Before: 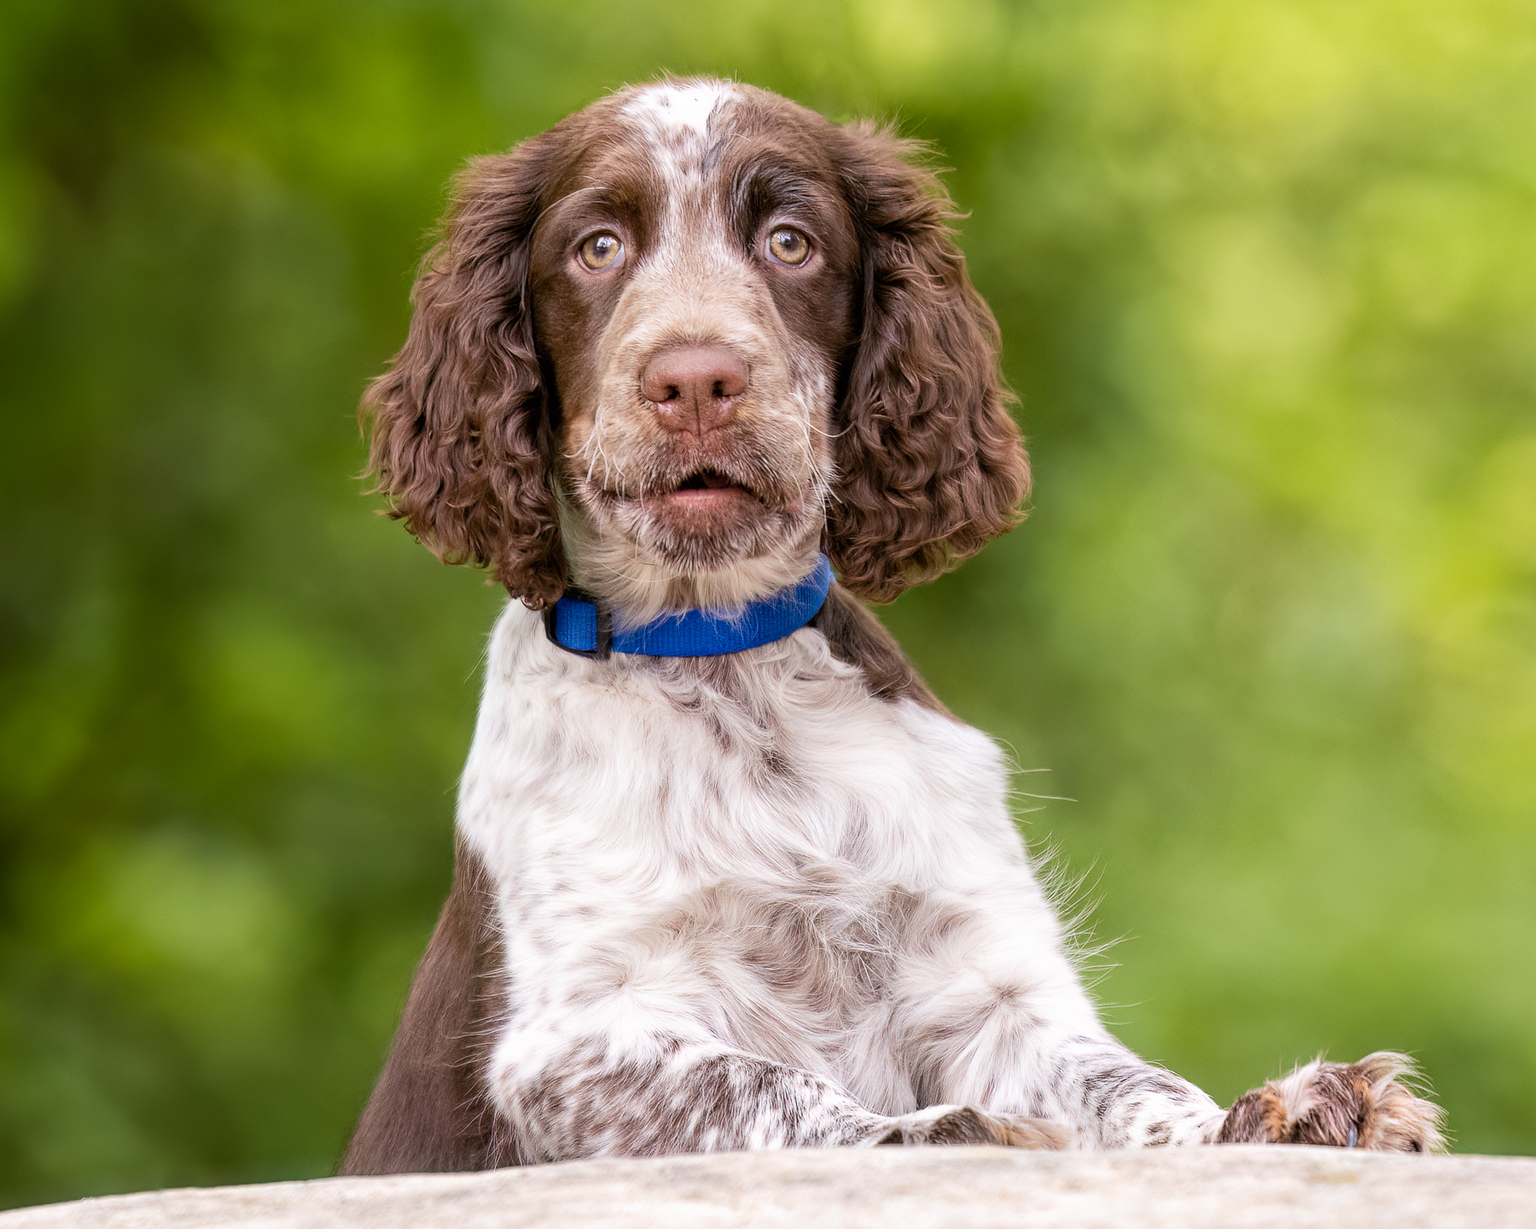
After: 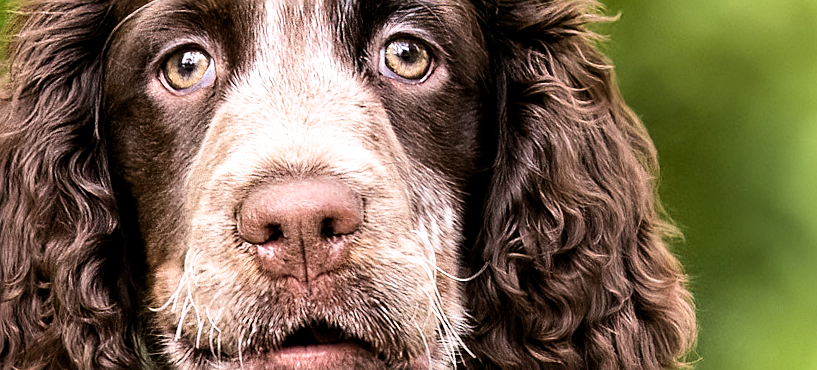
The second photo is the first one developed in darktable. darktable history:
rotate and perspective: rotation -1.17°, automatic cropping off
crop: left 28.64%, top 16.832%, right 26.637%, bottom 58.055%
filmic rgb: black relative exposure -12.8 EV, white relative exposure 2.8 EV, threshold 3 EV, target black luminance 0%, hardness 8.54, latitude 70.41%, contrast 1.133, shadows ↔ highlights balance -0.395%, color science v4 (2020), enable highlight reconstruction true
sharpen: on, module defaults
contrast brightness saturation: saturation -0.04
tone equalizer: -8 EV -0.75 EV, -7 EV -0.7 EV, -6 EV -0.6 EV, -5 EV -0.4 EV, -3 EV 0.4 EV, -2 EV 0.6 EV, -1 EV 0.7 EV, +0 EV 0.75 EV, edges refinement/feathering 500, mask exposure compensation -1.57 EV, preserve details no
